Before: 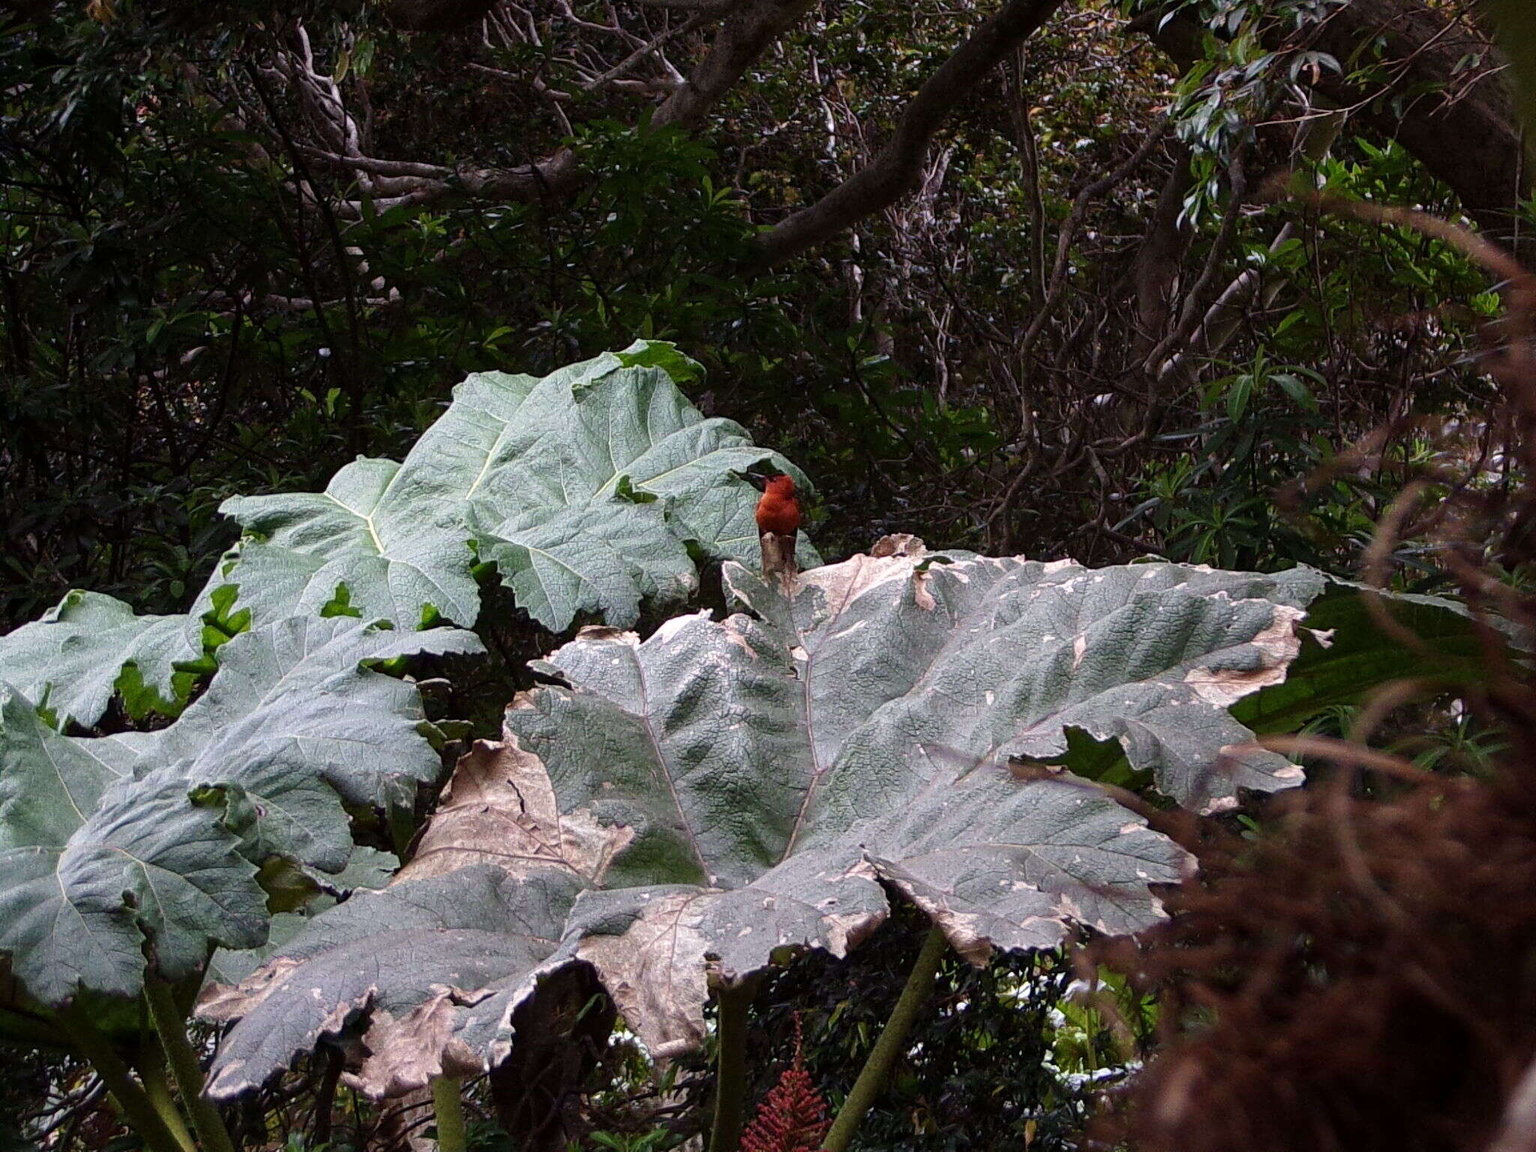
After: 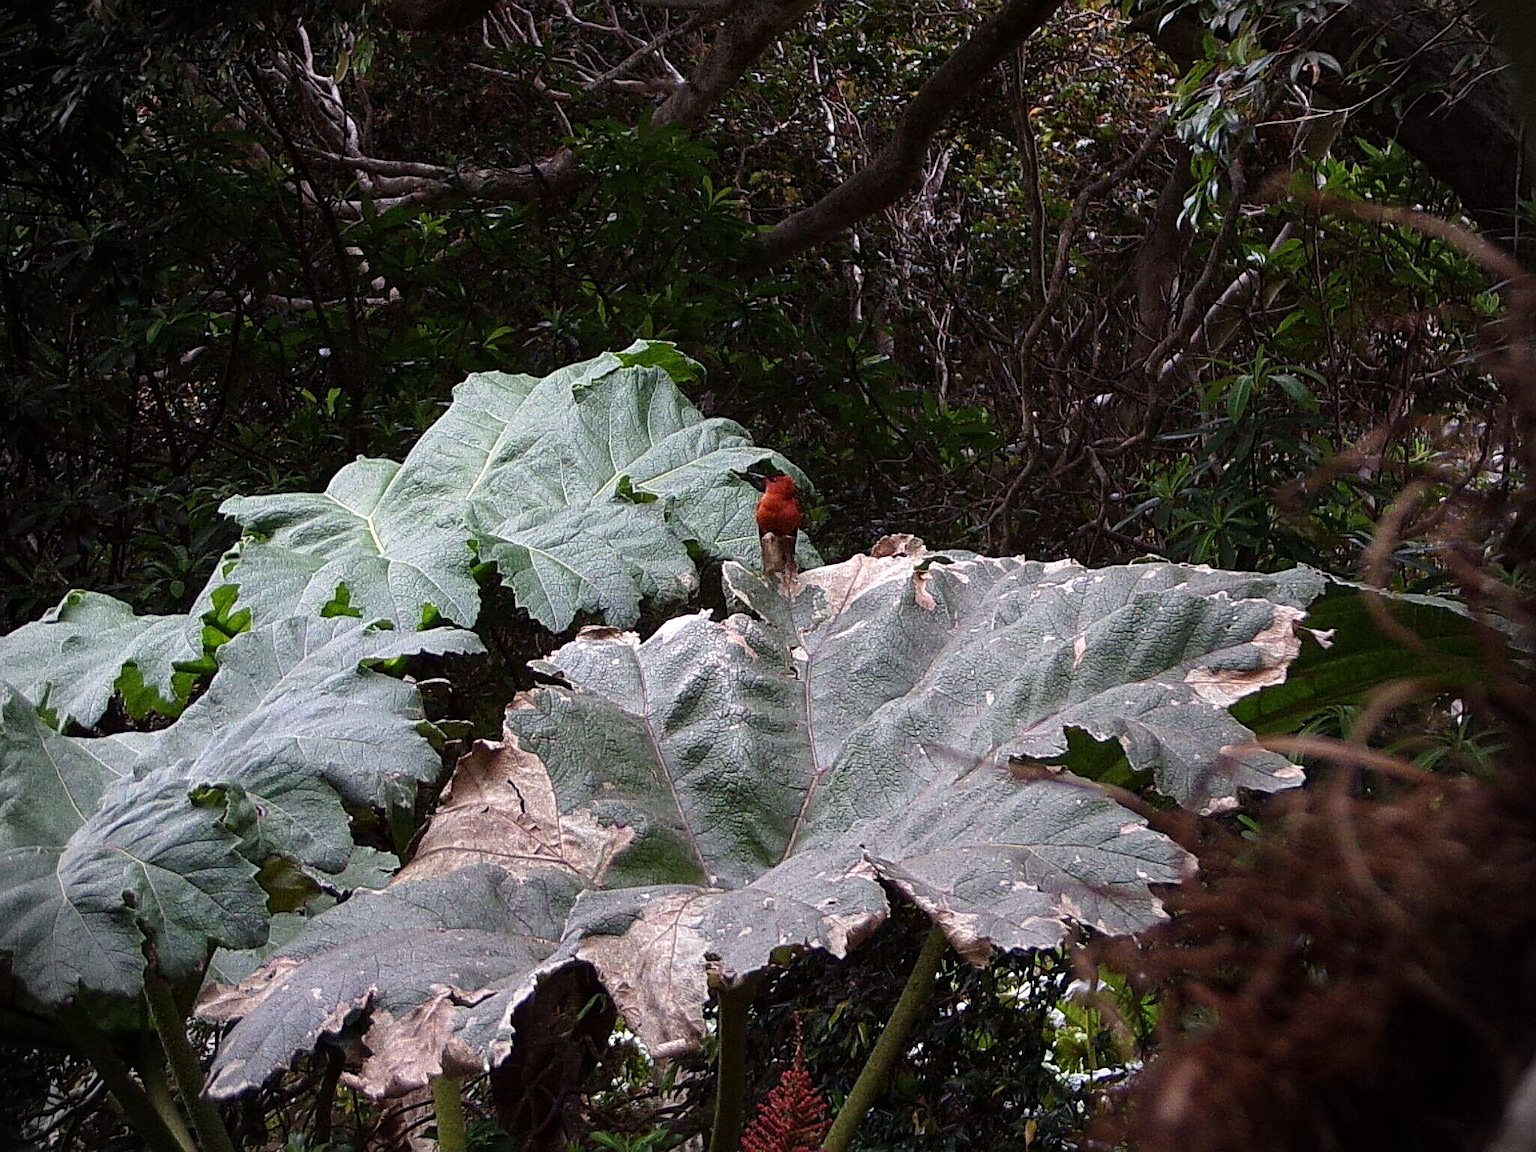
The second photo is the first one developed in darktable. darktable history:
vignetting: fall-off start 88.03%, fall-off radius 24.9%
sharpen: on, module defaults
